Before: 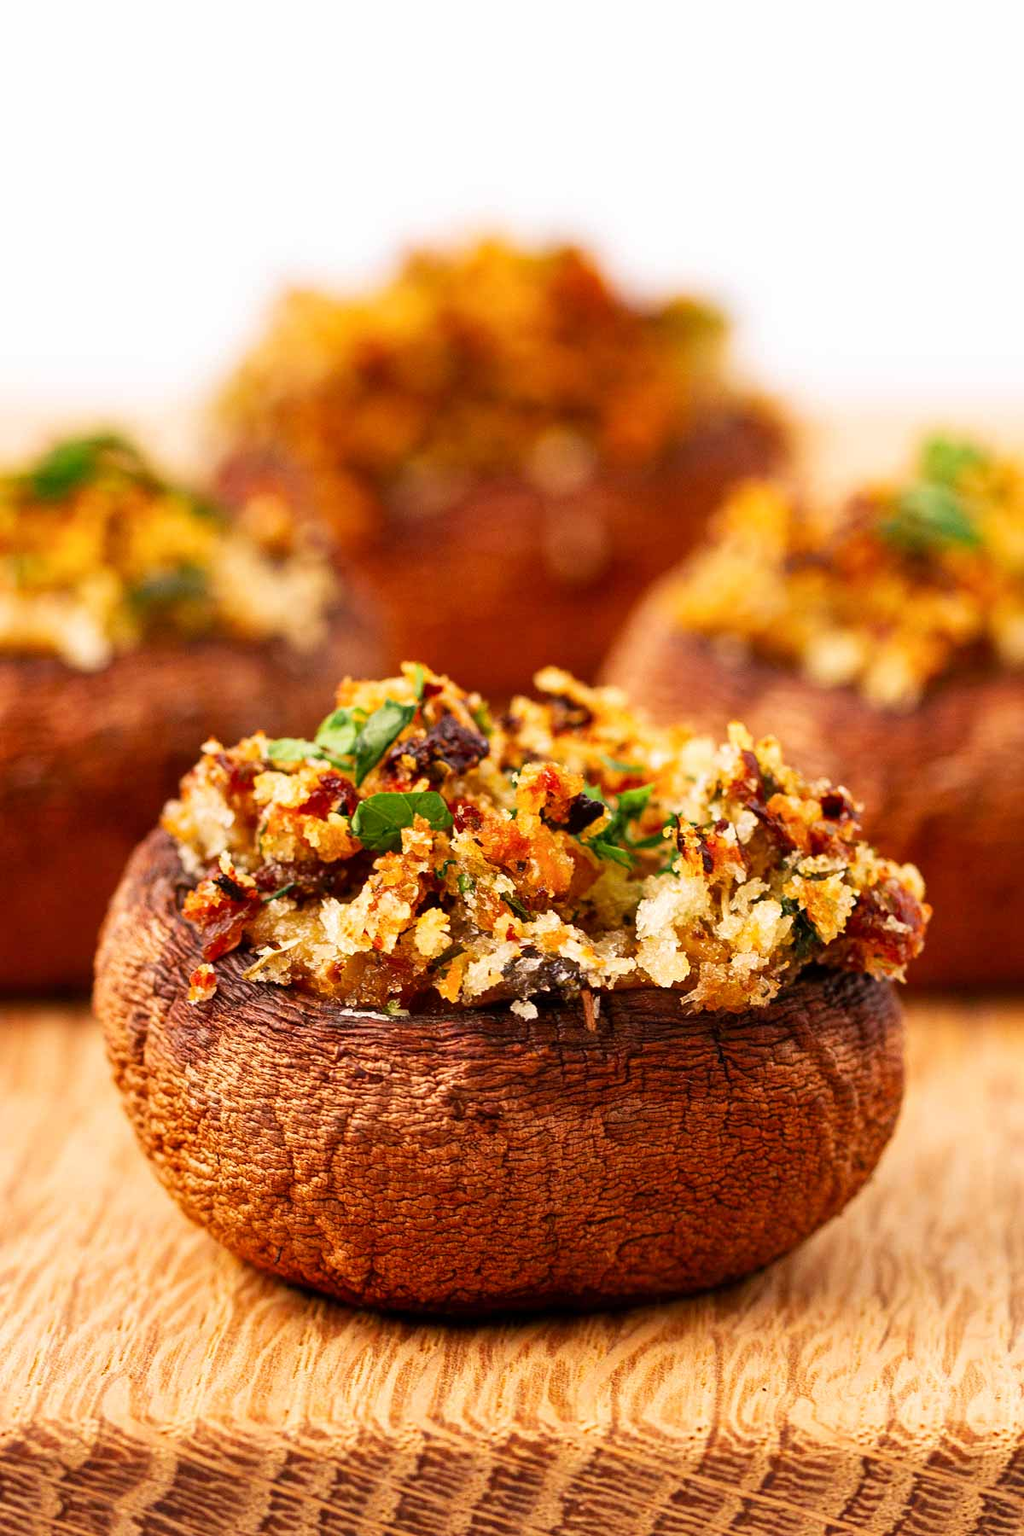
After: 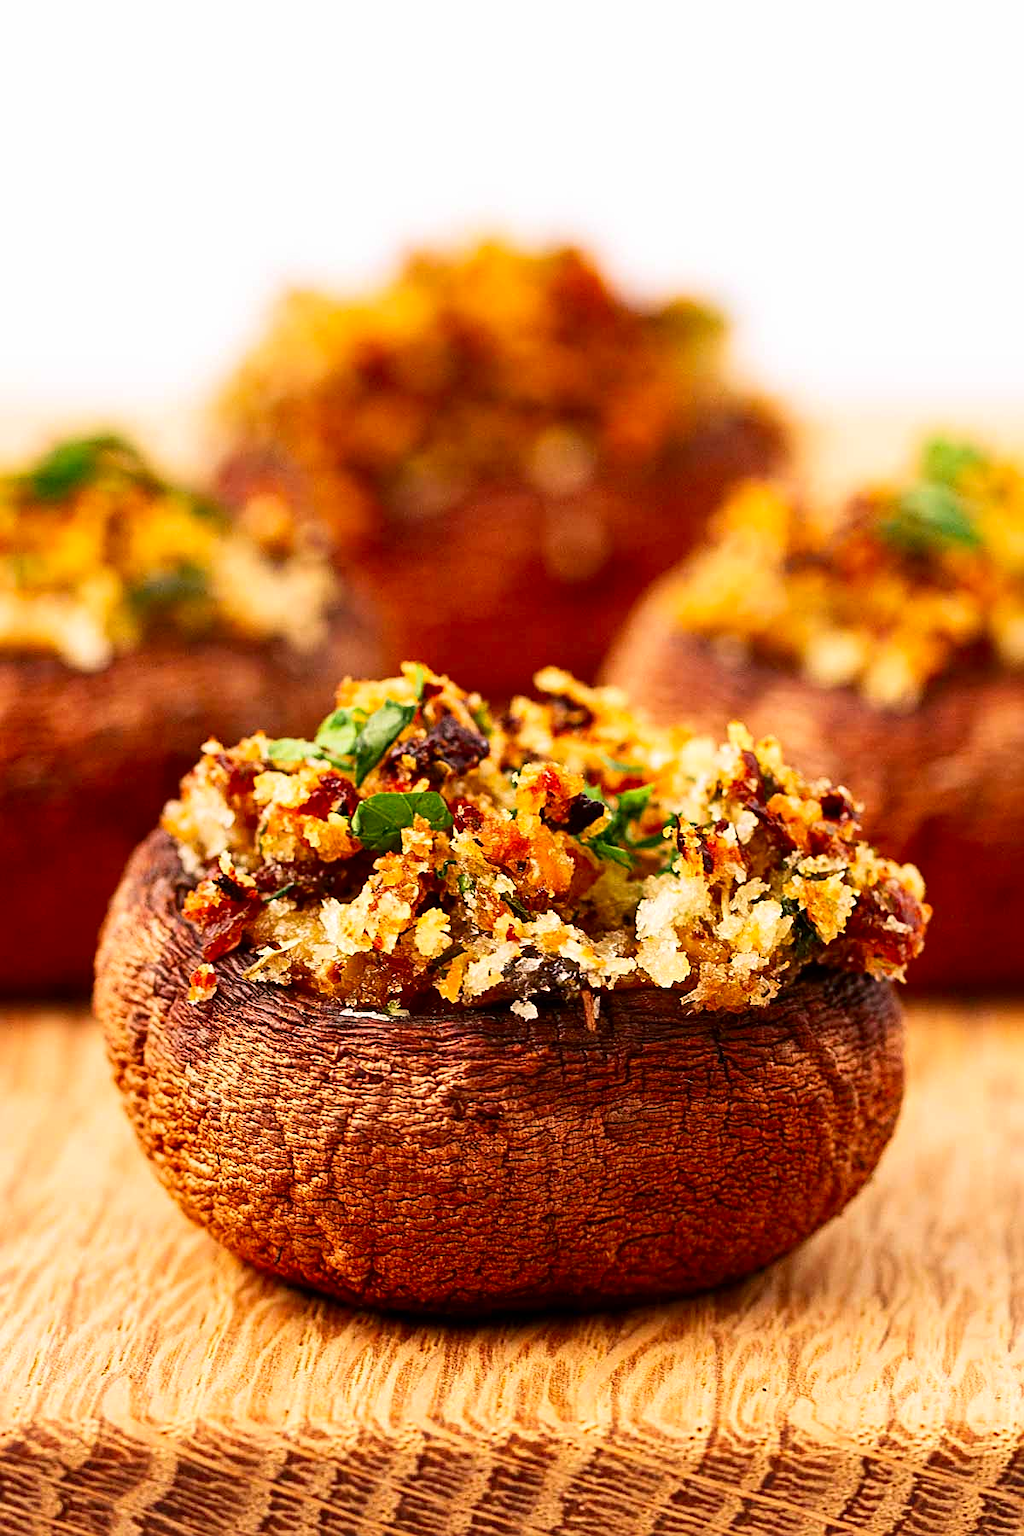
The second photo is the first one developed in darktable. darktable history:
sharpen: on, module defaults
contrast brightness saturation: contrast 0.153, brightness -0.006, saturation 0.099
